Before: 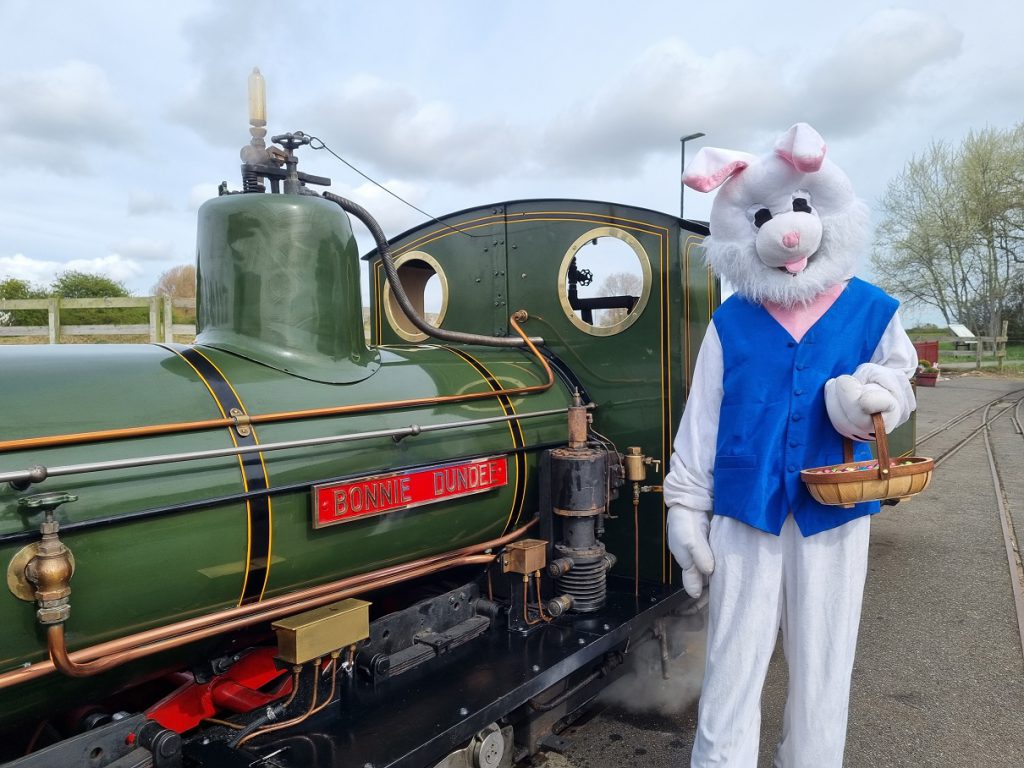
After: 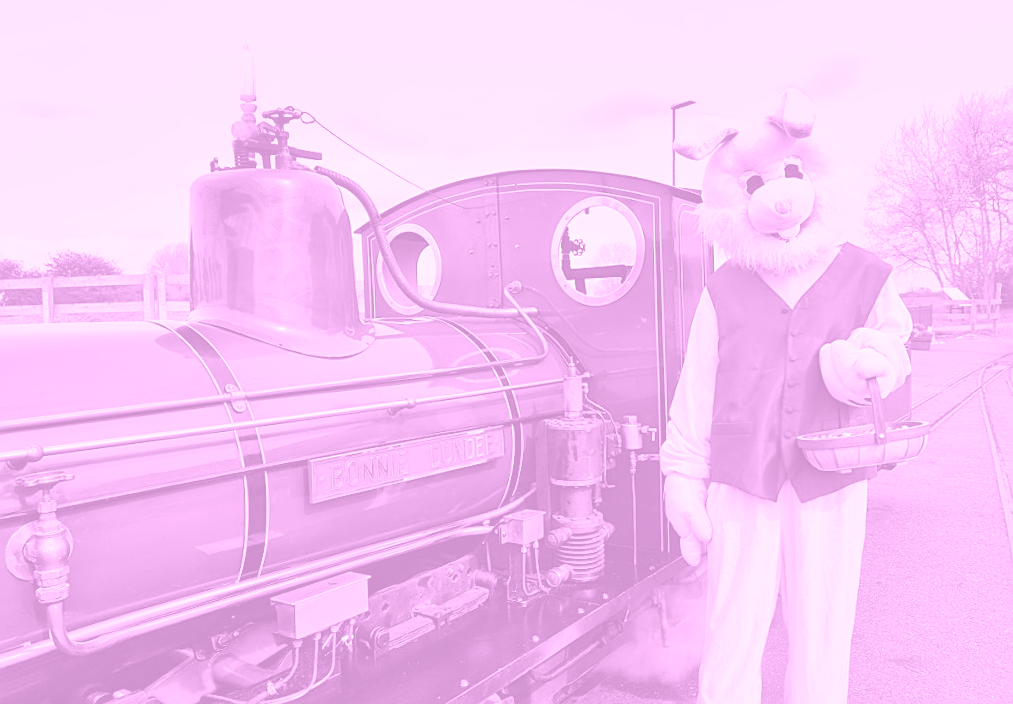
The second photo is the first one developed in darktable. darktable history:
contrast brightness saturation: saturation -0.1
sharpen: on, module defaults
crop and rotate: top 2.479%, bottom 3.018%
shadows and highlights: shadows 52.42, soften with gaussian
colorize: hue 331.2°, saturation 75%, source mix 30.28%, lightness 70.52%, version 1
color balance rgb: perceptual saturation grading › global saturation 20%, global vibrance 10%
exposure: exposure 0.722 EV, compensate highlight preservation false
rotate and perspective: rotation -1°, crop left 0.011, crop right 0.989, crop top 0.025, crop bottom 0.975
